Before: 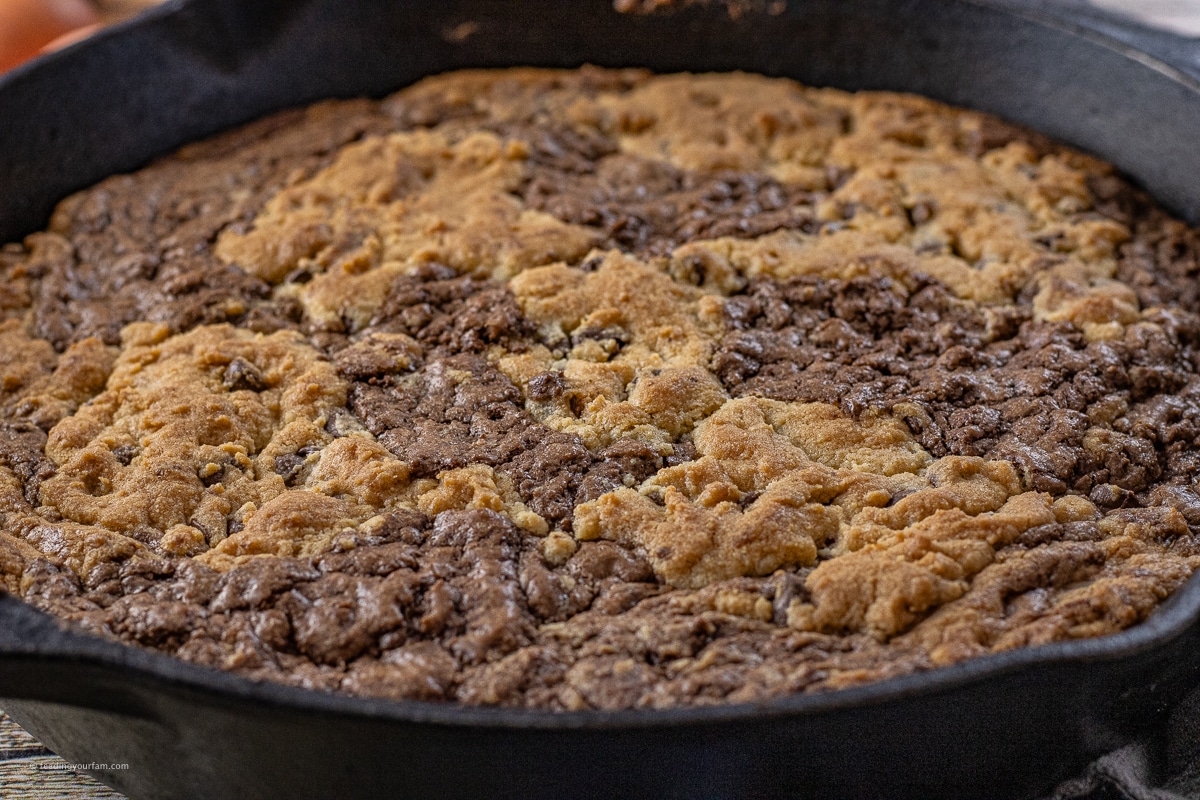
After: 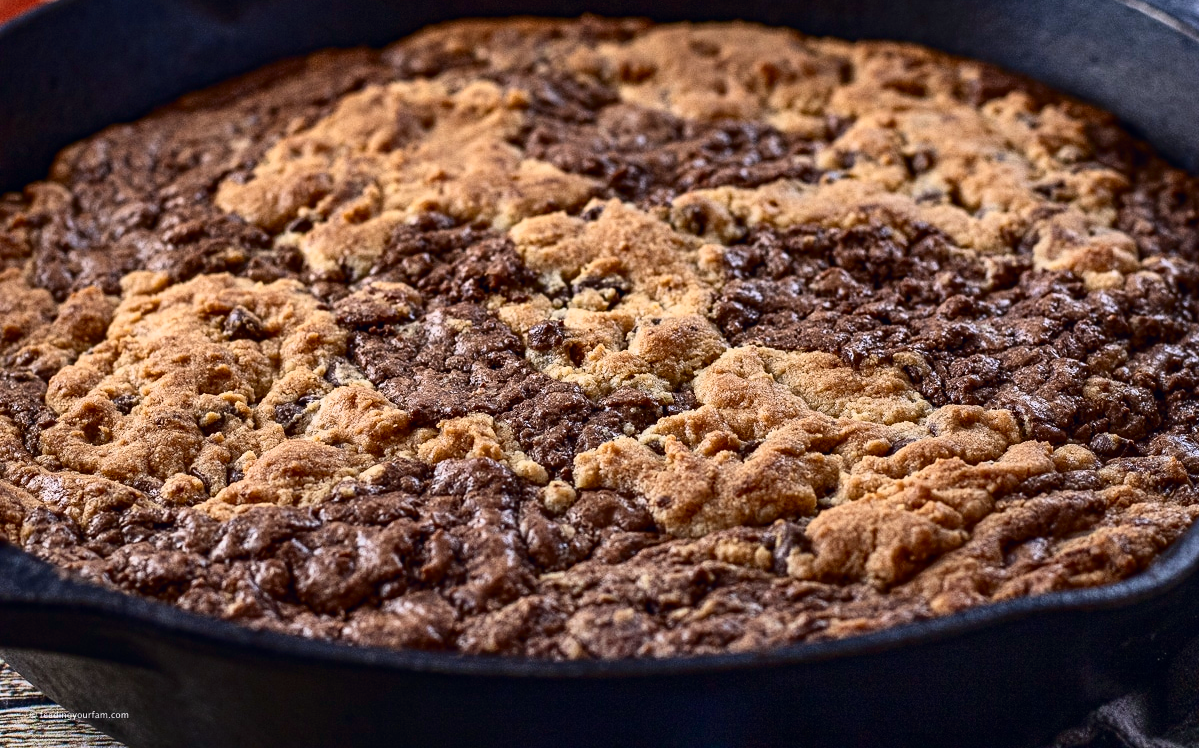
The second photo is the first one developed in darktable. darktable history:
tone curve: curves: ch0 [(0, 0) (0.236, 0.124) (0.373, 0.304) (0.542, 0.593) (0.737, 0.873) (1, 1)]; ch1 [(0, 0) (0.399, 0.328) (0.488, 0.484) (0.598, 0.624) (1, 1)]; ch2 [(0, 0) (0.448, 0.405) (0.523, 0.511) (0.592, 0.59) (1, 1)], color space Lab, independent channels, preserve colors none
crop and rotate: top 6.402%
